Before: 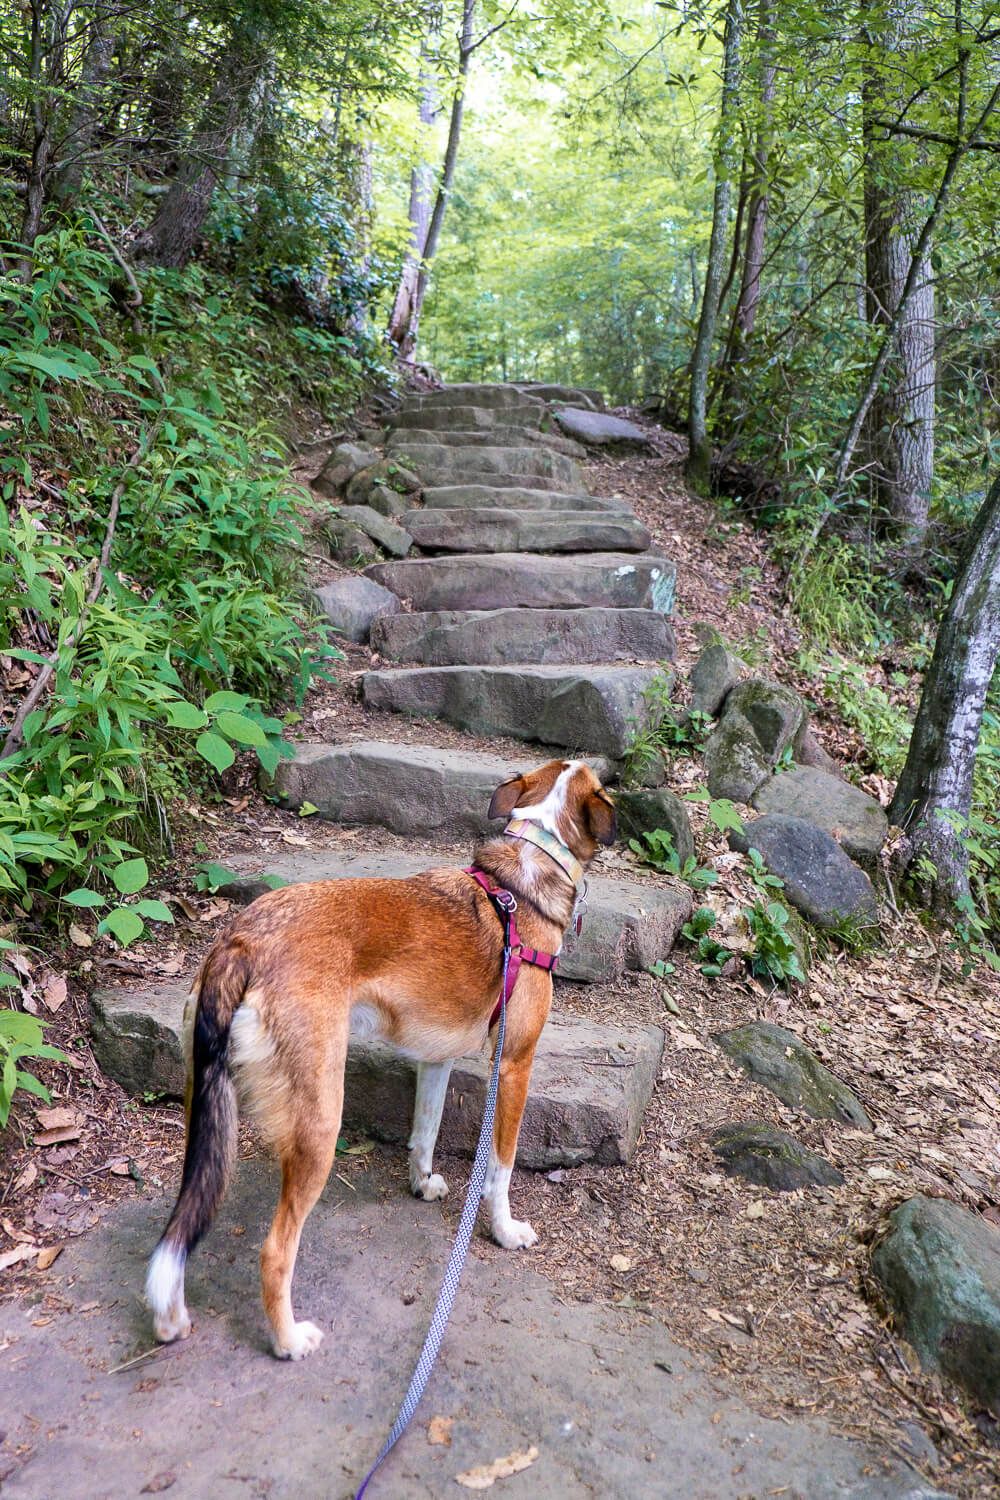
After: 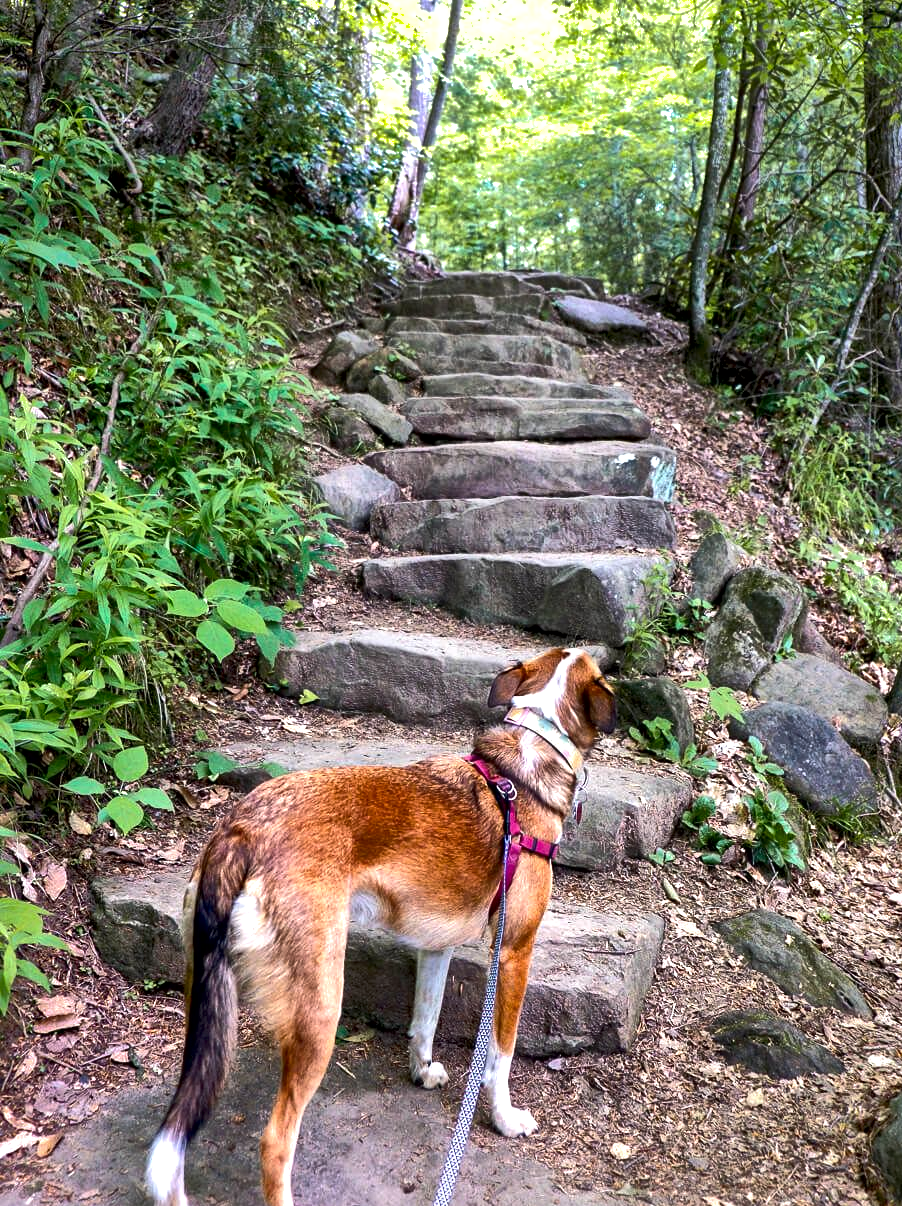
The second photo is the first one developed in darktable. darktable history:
shadows and highlights: on, module defaults
local contrast: mode bilateral grid, contrast 20, coarseness 50, detail 178%, midtone range 0.2
crop: top 7.495%, right 9.788%, bottom 12.039%
color balance rgb: perceptual saturation grading › global saturation 16.114%, perceptual brilliance grading › global brilliance 14.174%, perceptual brilliance grading › shadows -34.911%
